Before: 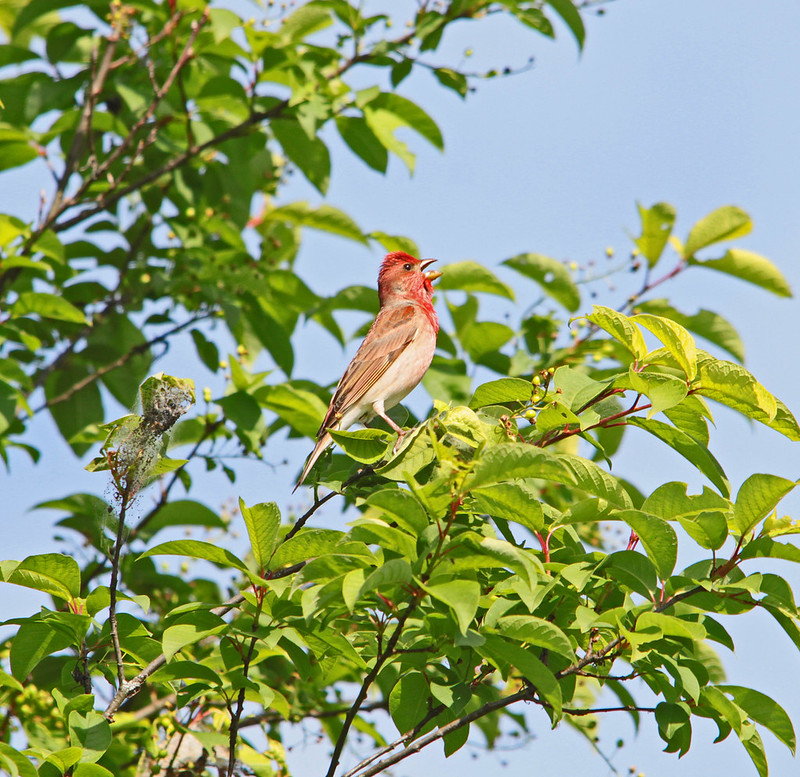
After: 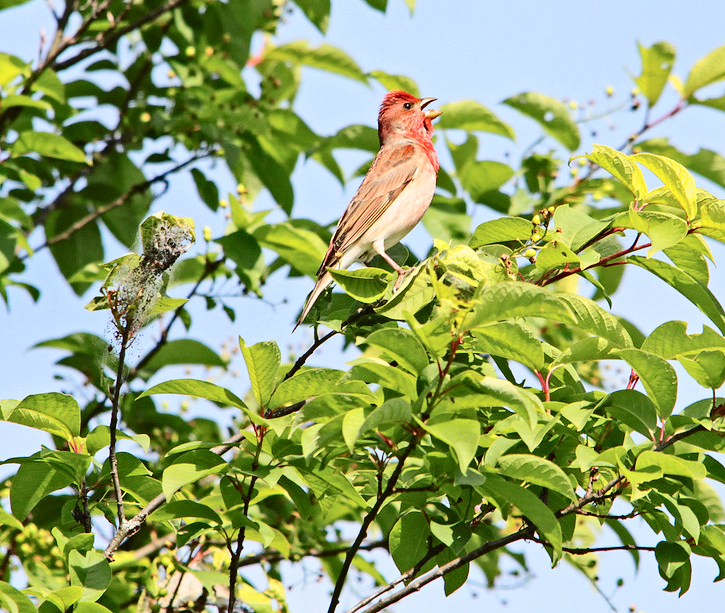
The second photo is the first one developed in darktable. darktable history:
tone curve: curves: ch0 [(0, 0) (0.003, 0.003) (0.011, 0.005) (0.025, 0.008) (0.044, 0.012) (0.069, 0.02) (0.1, 0.031) (0.136, 0.047) (0.177, 0.088) (0.224, 0.141) (0.277, 0.222) (0.335, 0.32) (0.399, 0.422) (0.468, 0.523) (0.543, 0.623) (0.623, 0.716) (0.709, 0.796) (0.801, 0.878) (0.898, 0.957) (1, 1)], color space Lab, independent channels, preserve colors none
crop: top 20.733%, right 9.332%, bottom 0.281%
